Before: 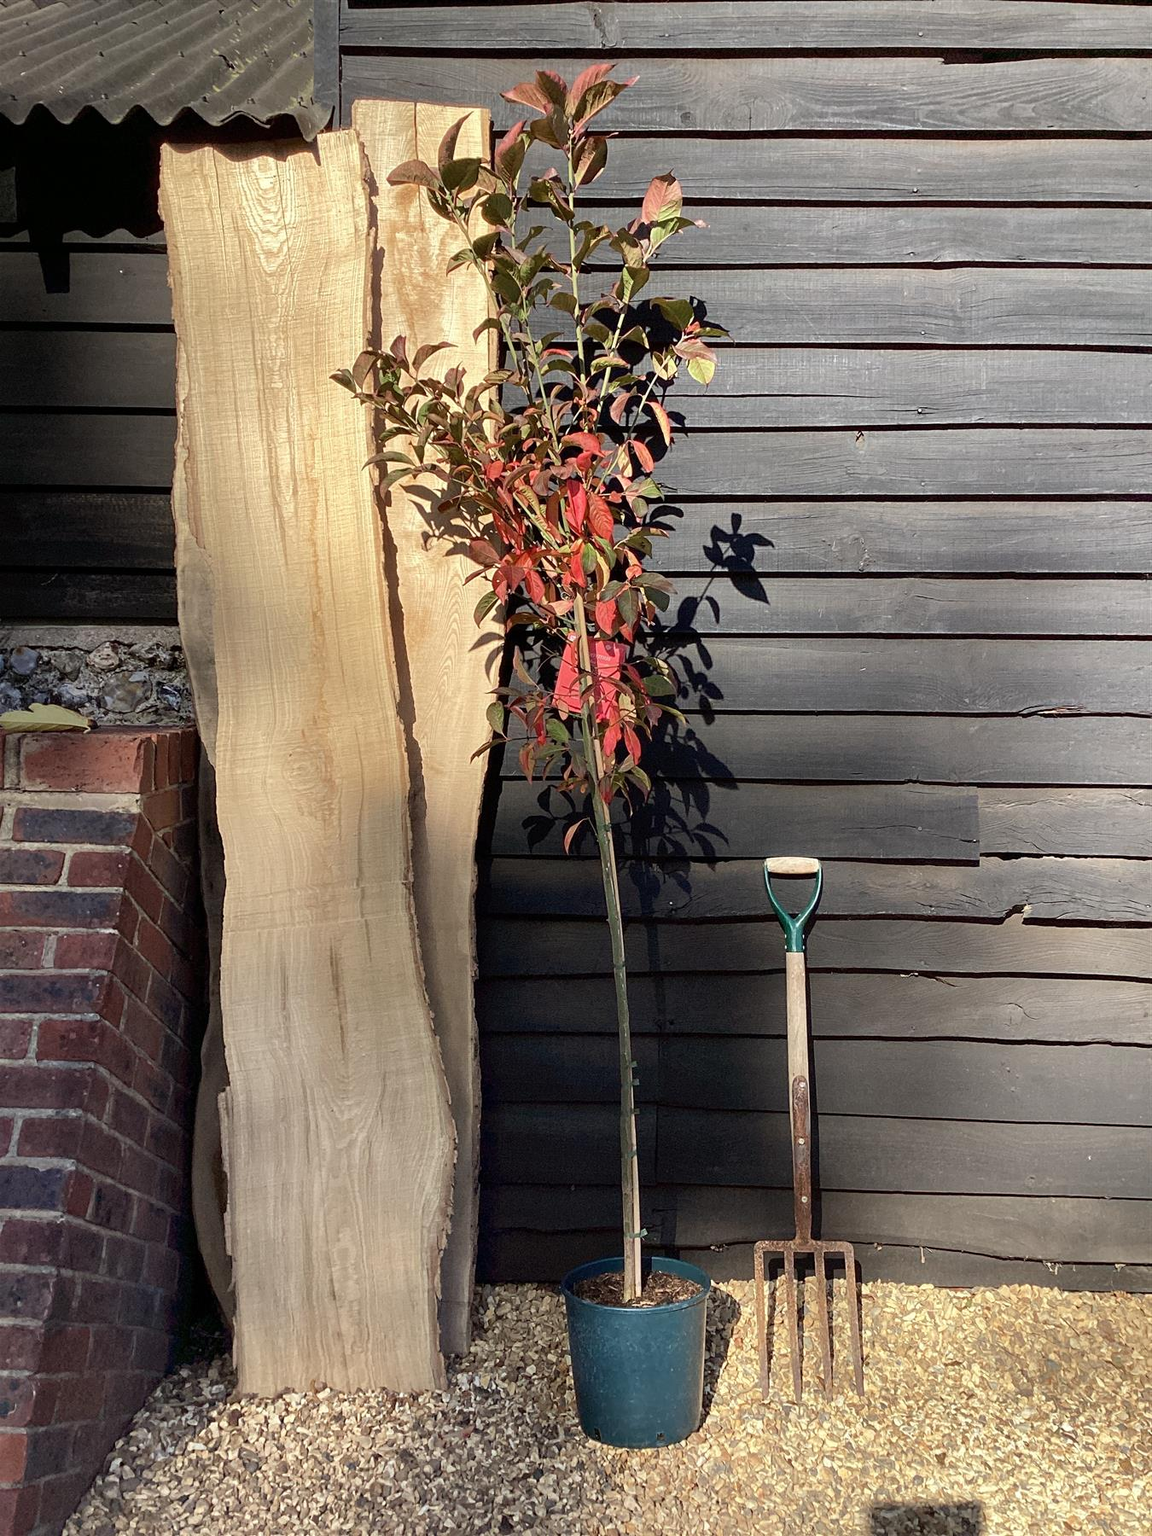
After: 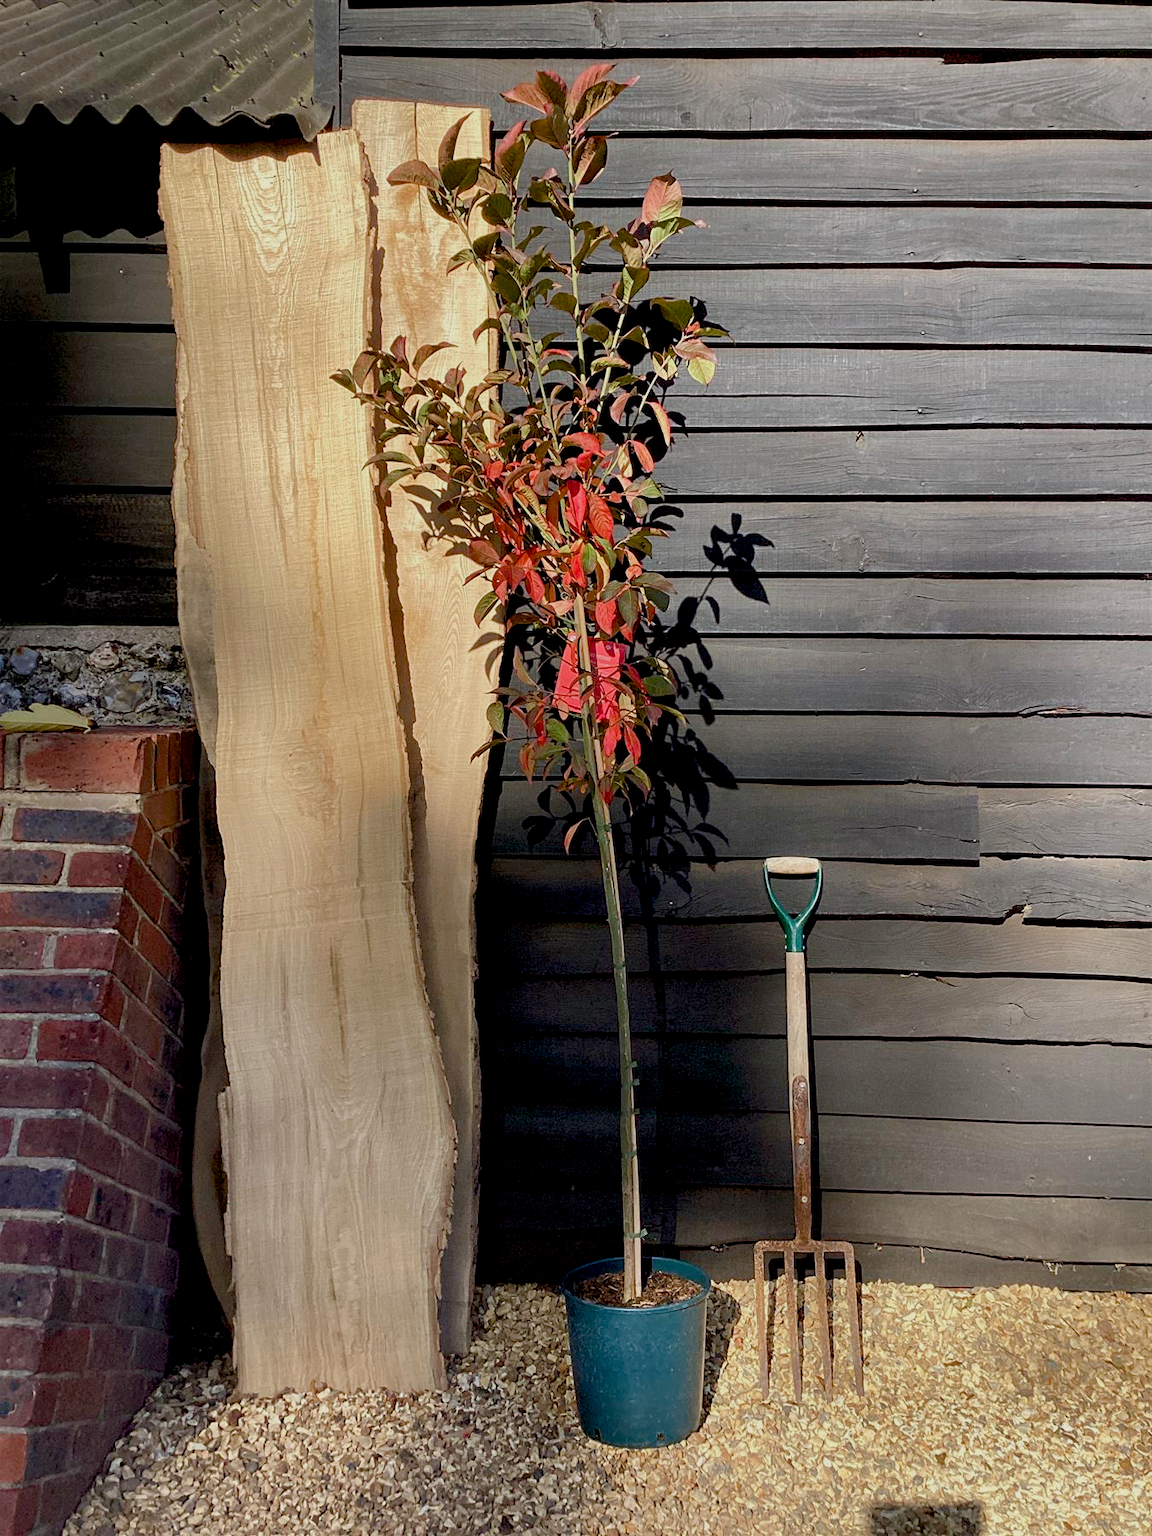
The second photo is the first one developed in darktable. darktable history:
color balance rgb: shadows lift › chroma 1%, shadows lift › hue 113°, highlights gain › chroma 0.2%, highlights gain › hue 333°, perceptual saturation grading › global saturation 20%, perceptual saturation grading › highlights -25%, perceptual saturation grading › shadows 25%, contrast -10%
exposure: black level correction 0.009, exposure -0.159 EV, compensate highlight preservation false
